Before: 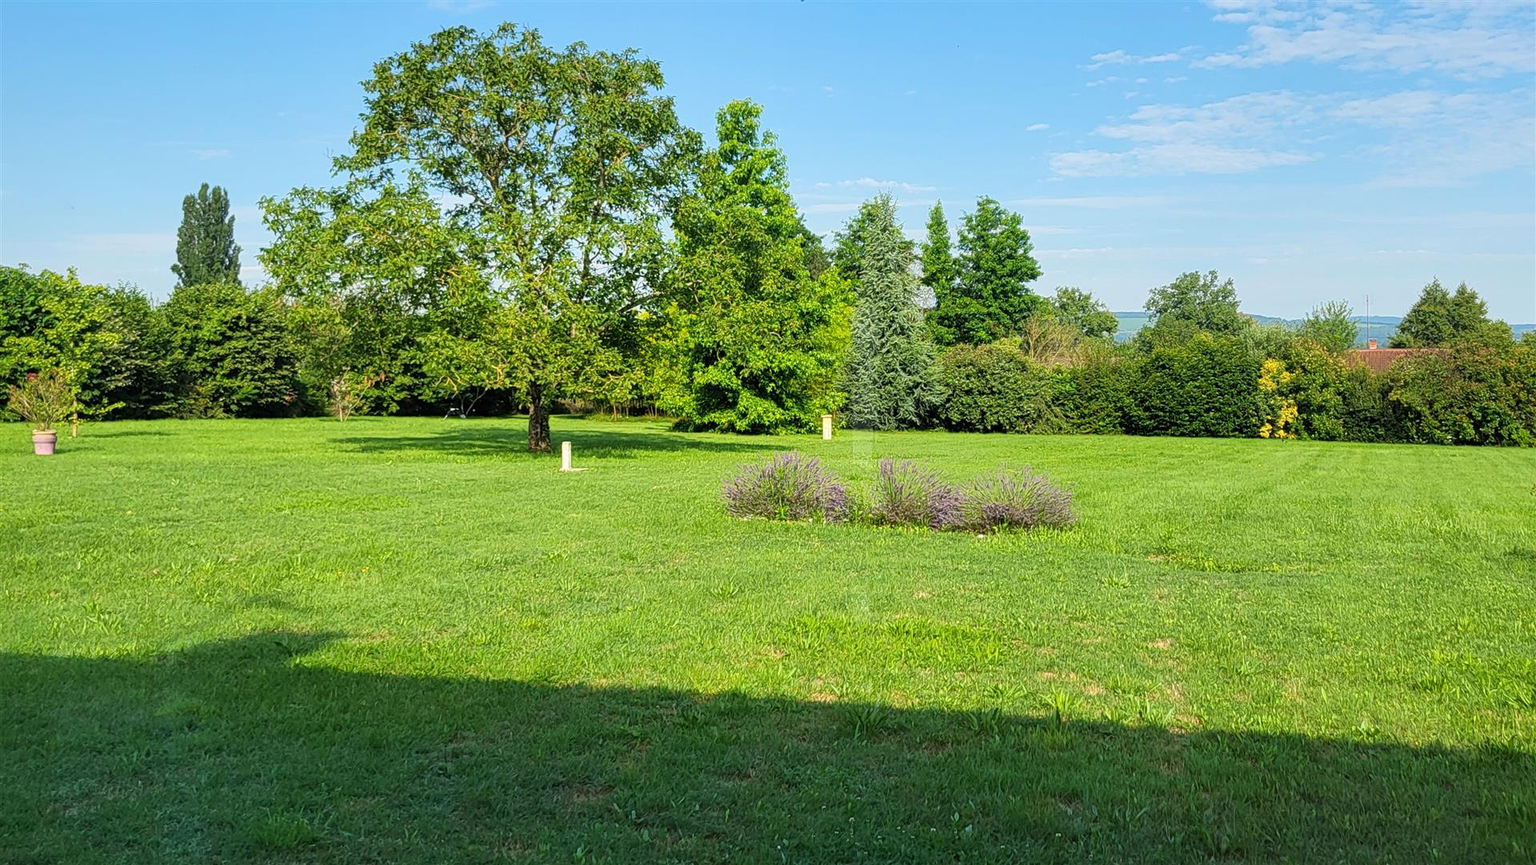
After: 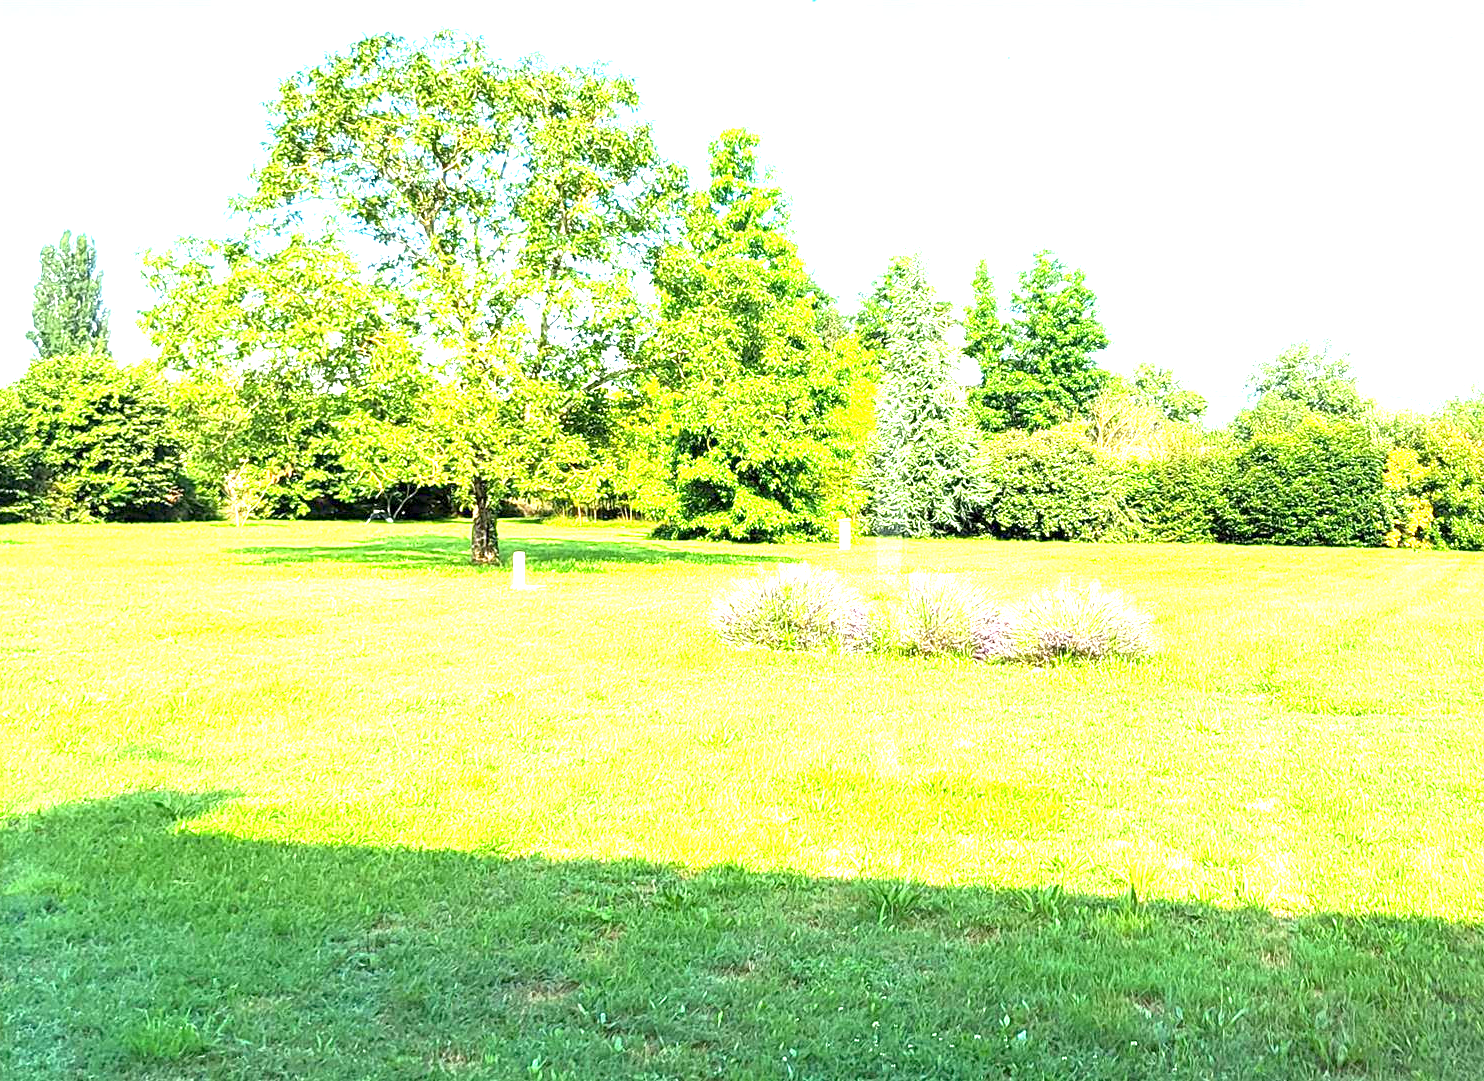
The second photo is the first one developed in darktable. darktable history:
crop: left 9.871%, right 12.795%
exposure: black level correction 0.001, exposure 2.535 EV, compensate exposure bias true, compensate highlight preservation false
